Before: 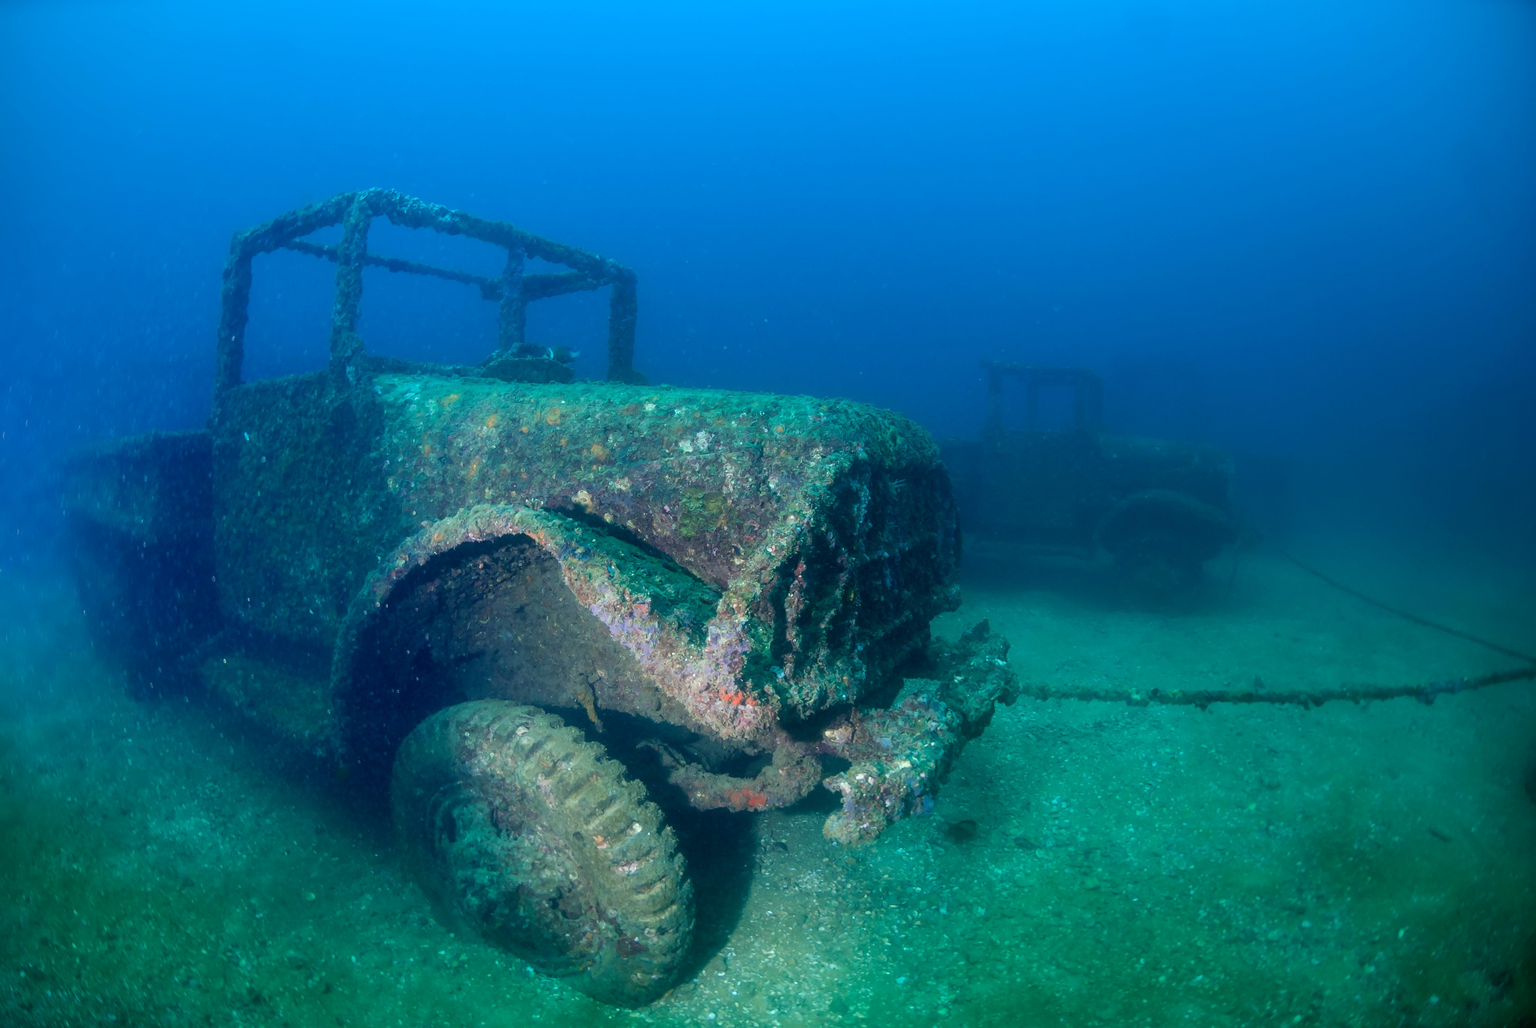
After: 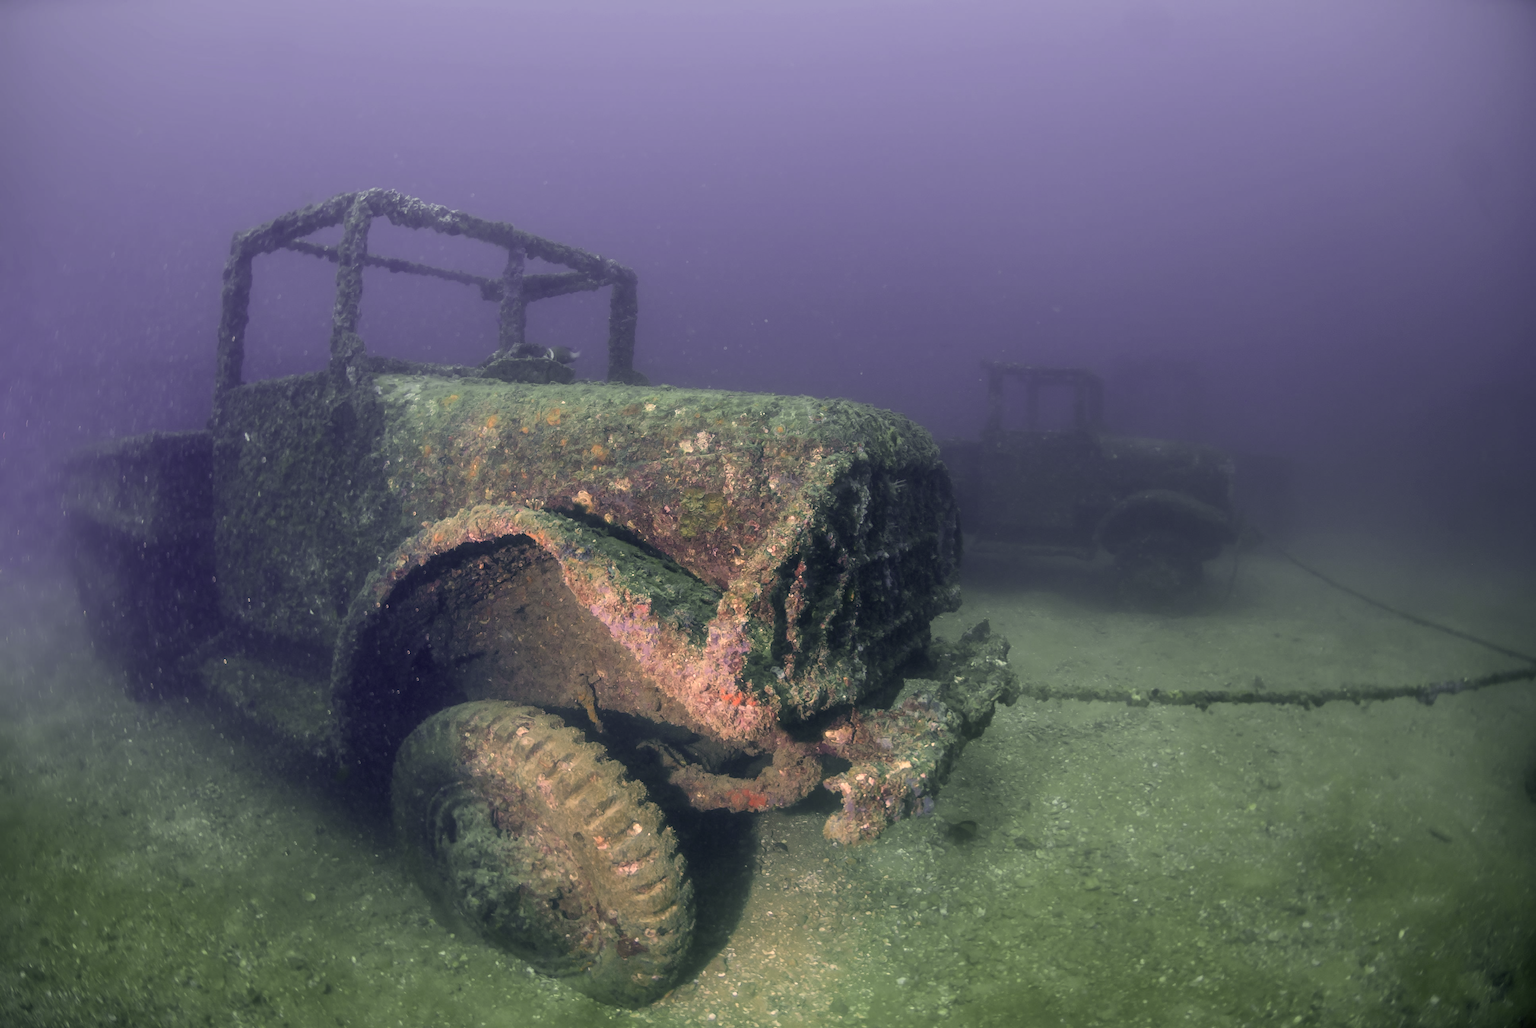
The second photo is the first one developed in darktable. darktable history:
color correction: highlights a* 39.69, highlights b* 39.75, saturation 0.687
